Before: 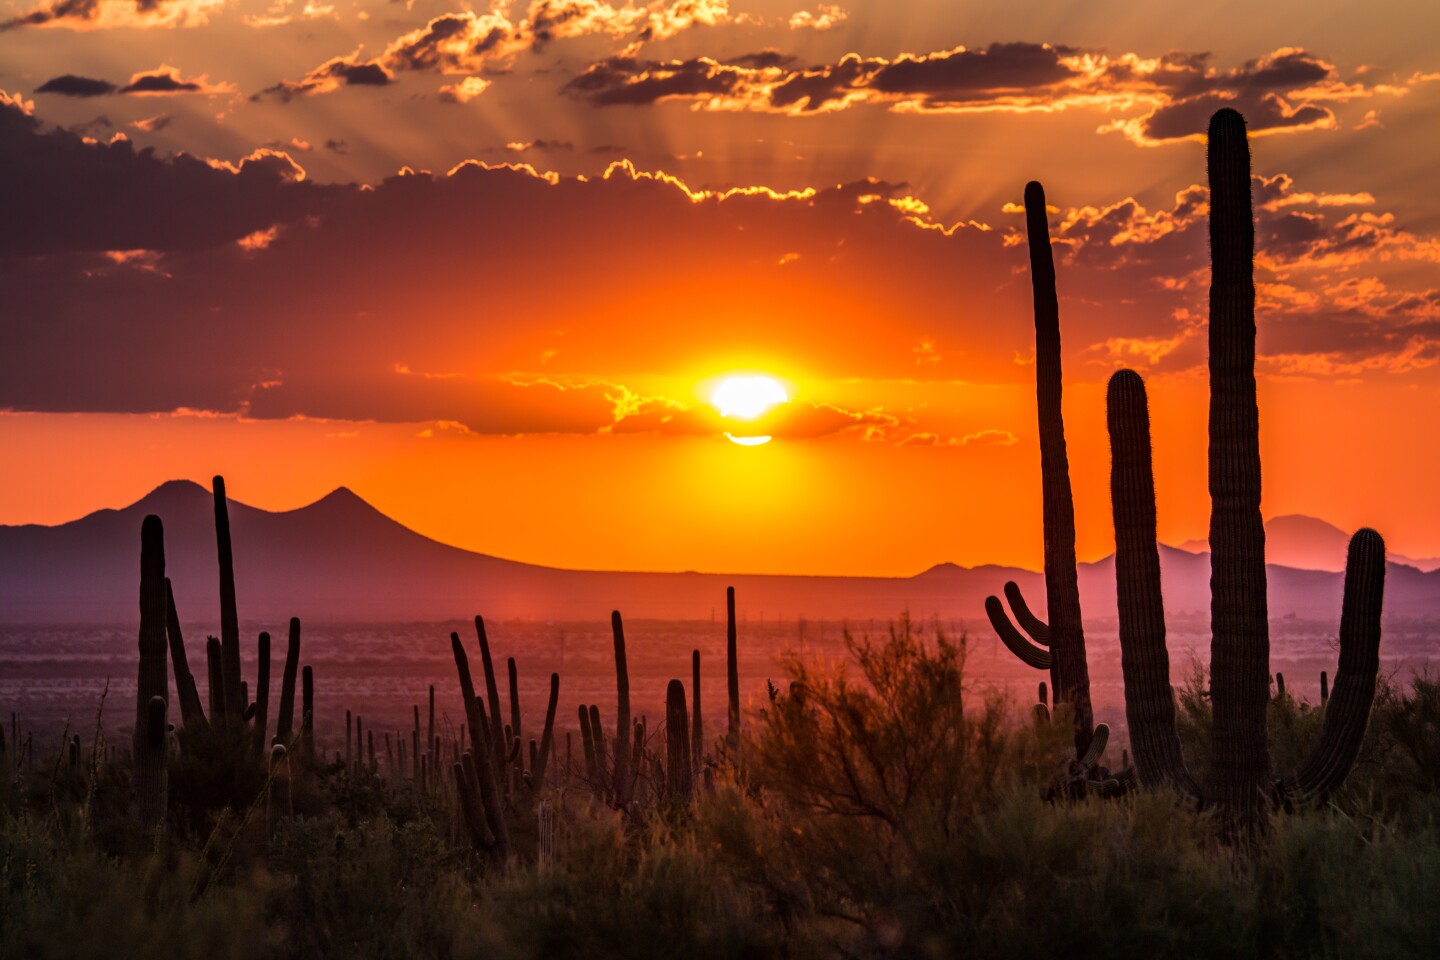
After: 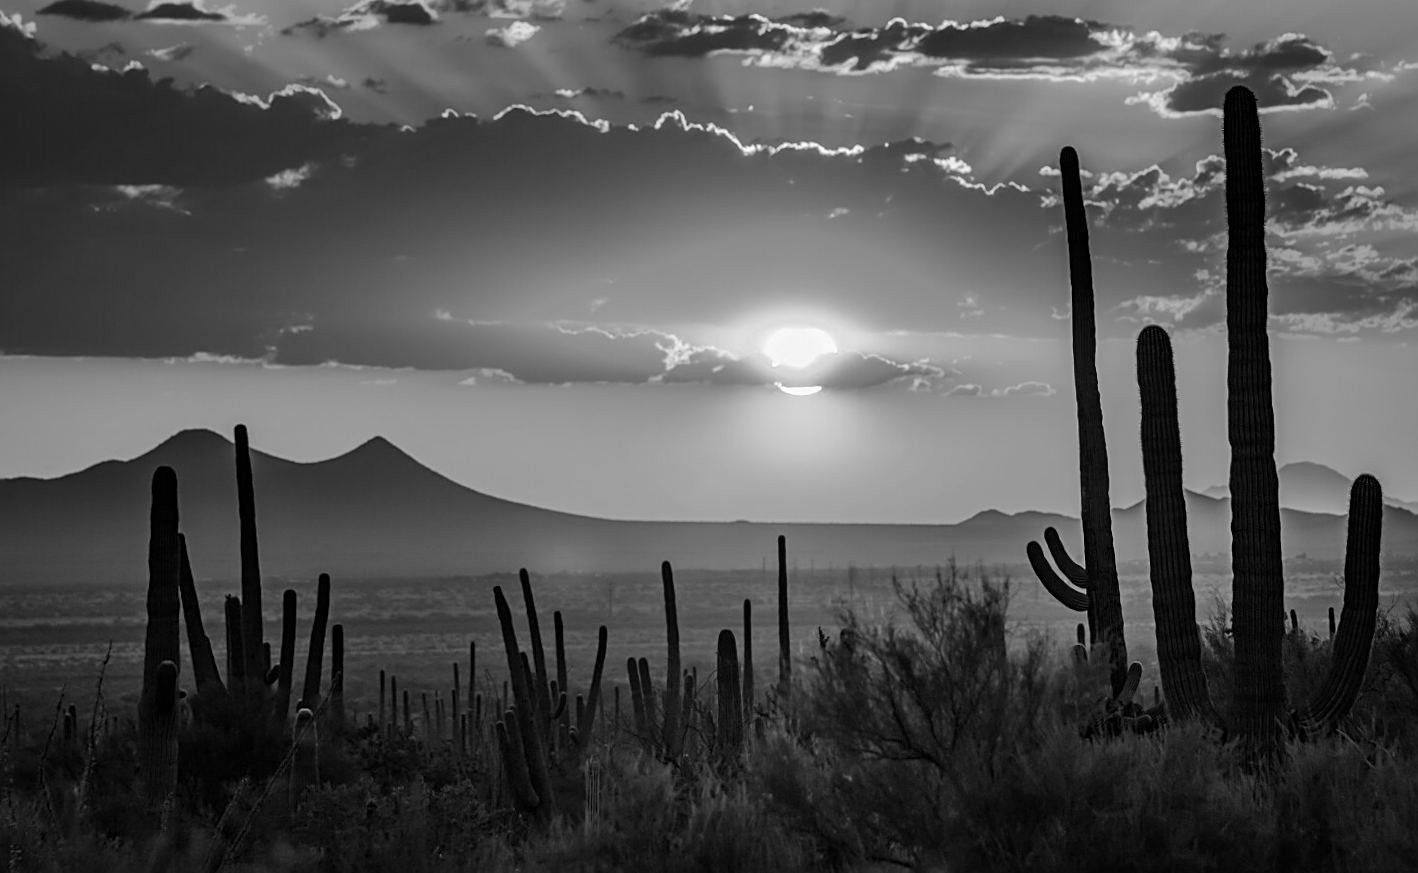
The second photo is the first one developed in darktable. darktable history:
sharpen: on, module defaults
shadows and highlights: shadows 20.91, highlights -82.73, soften with gaussian
monochrome: a 30.25, b 92.03
rotate and perspective: rotation -0.013°, lens shift (vertical) -0.027, lens shift (horizontal) 0.178, crop left 0.016, crop right 0.989, crop top 0.082, crop bottom 0.918
color balance rgb: perceptual saturation grading › global saturation 30%, global vibrance 10%
